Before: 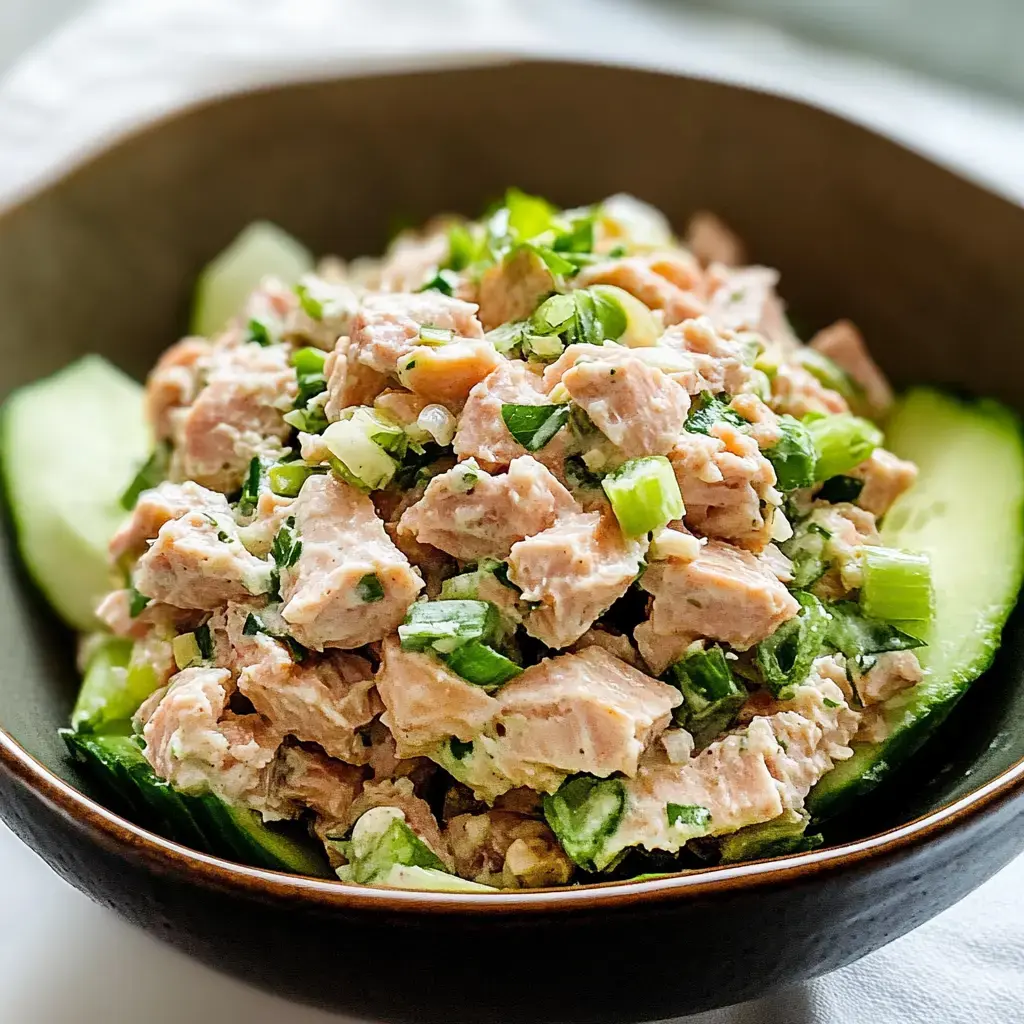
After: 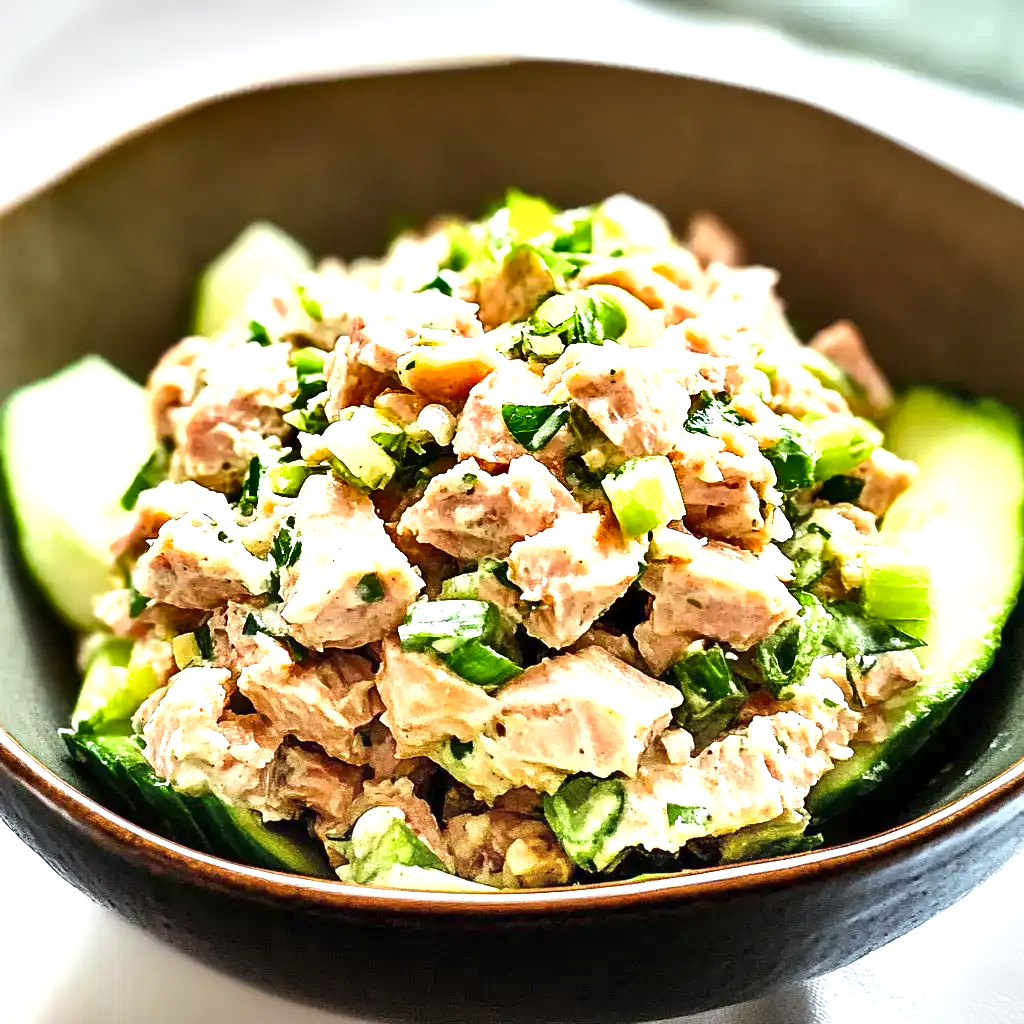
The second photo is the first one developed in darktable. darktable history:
exposure: black level correction 0, exposure 1.199 EV, compensate highlight preservation false
shadows and highlights: low approximation 0.01, soften with gaussian
